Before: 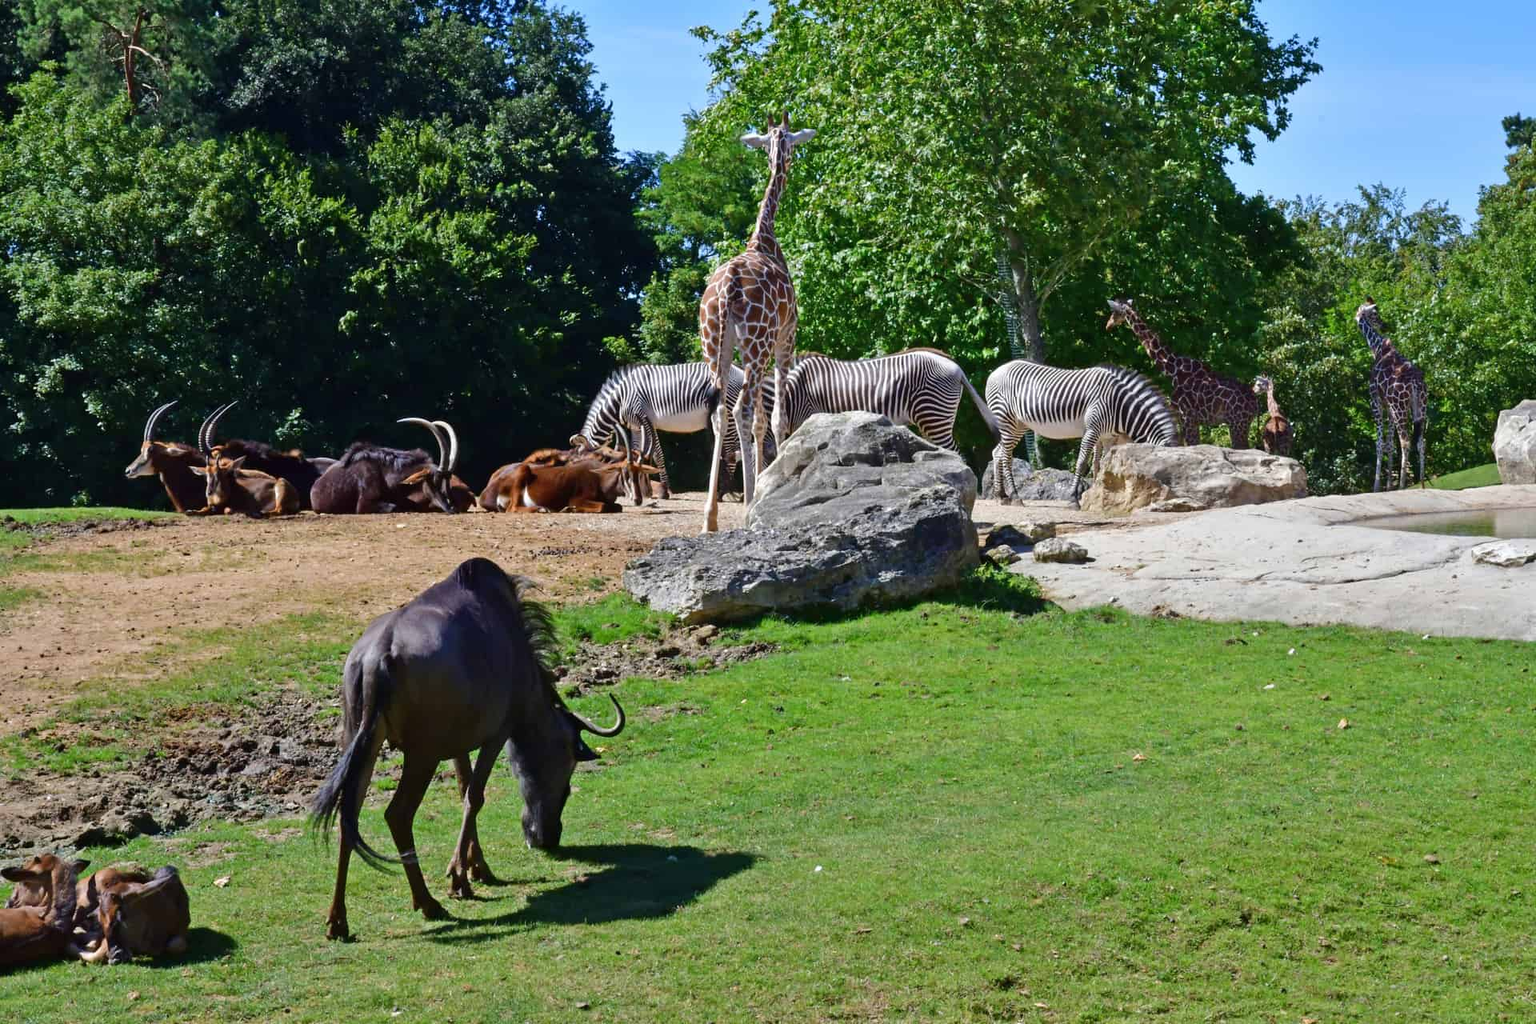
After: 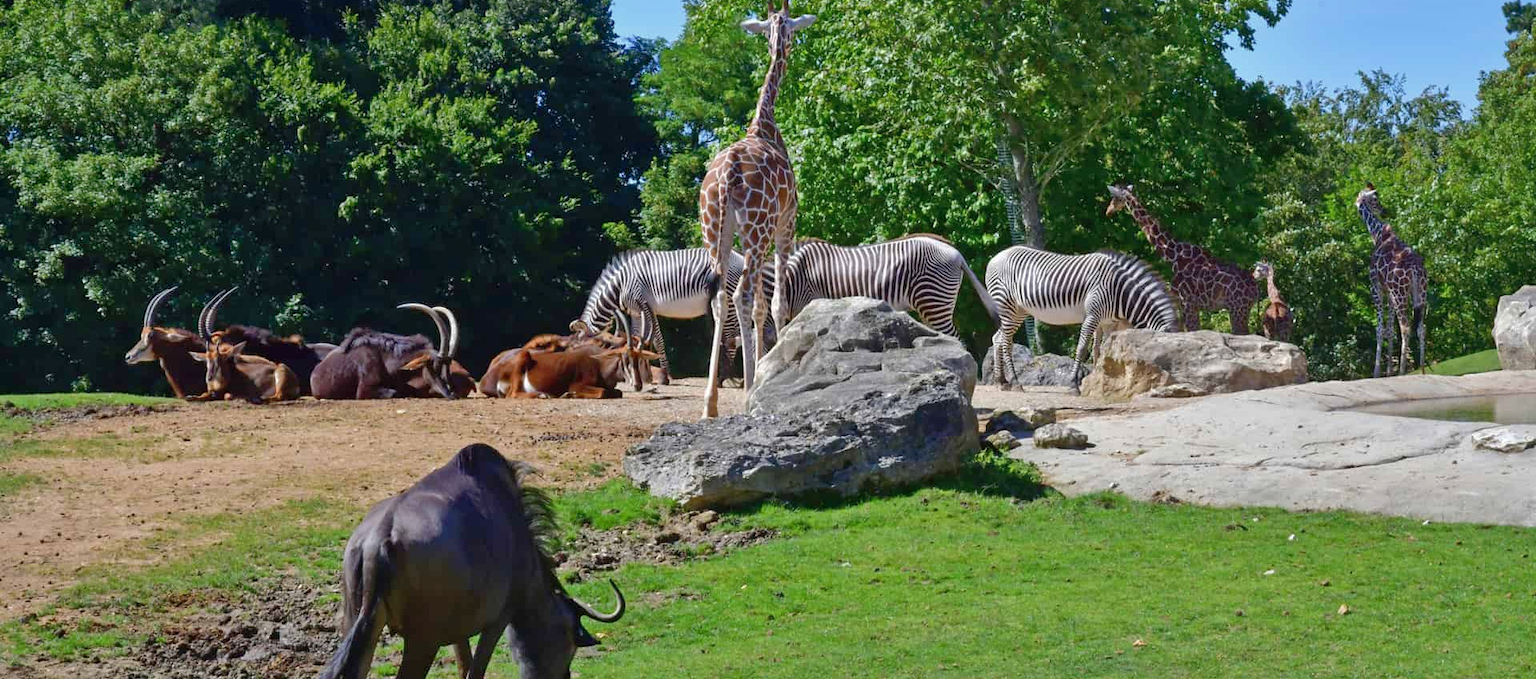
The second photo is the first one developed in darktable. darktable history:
crop: top 11.181%, bottom 22.423%
shadows and highlights: on, module defaults
